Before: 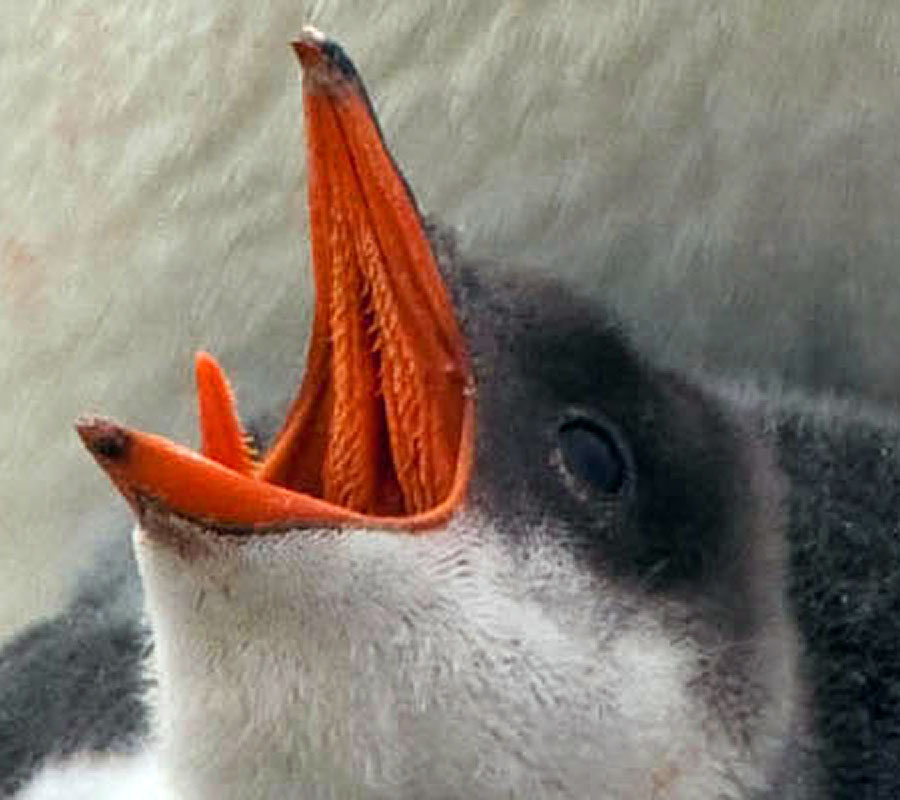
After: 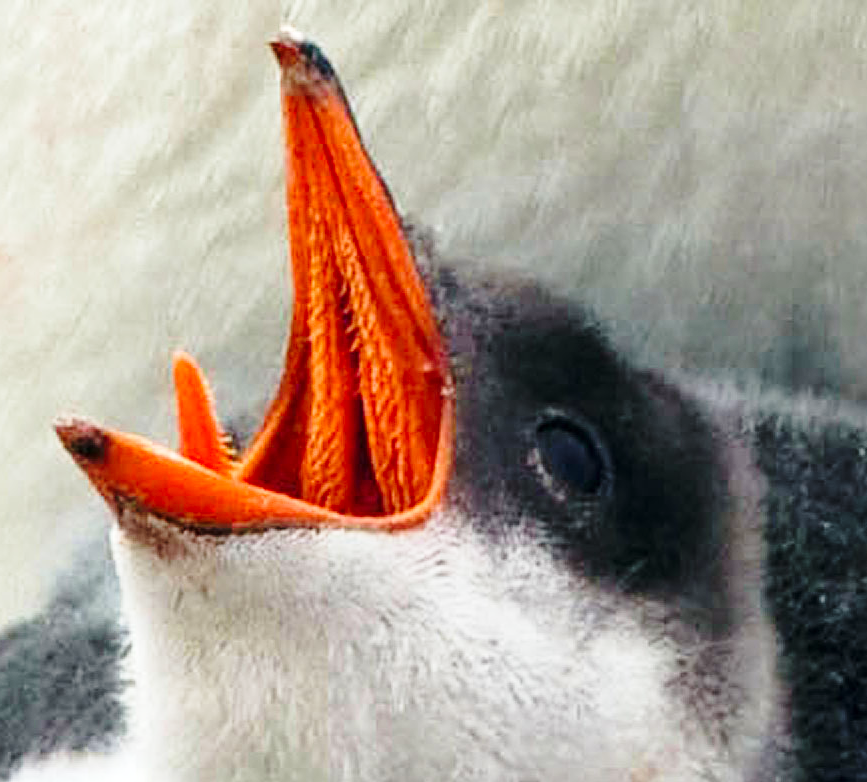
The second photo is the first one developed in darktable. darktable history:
crop and rotate: left 2.536%, right 1.107%, bottom 2.246%
base curve: curves: ch0 [(0, 0) (0.028, 0.03) (0.121, 0.232) (0.46, 0.748) (0.859, 0.968) (1, 1)], preserve colors none
